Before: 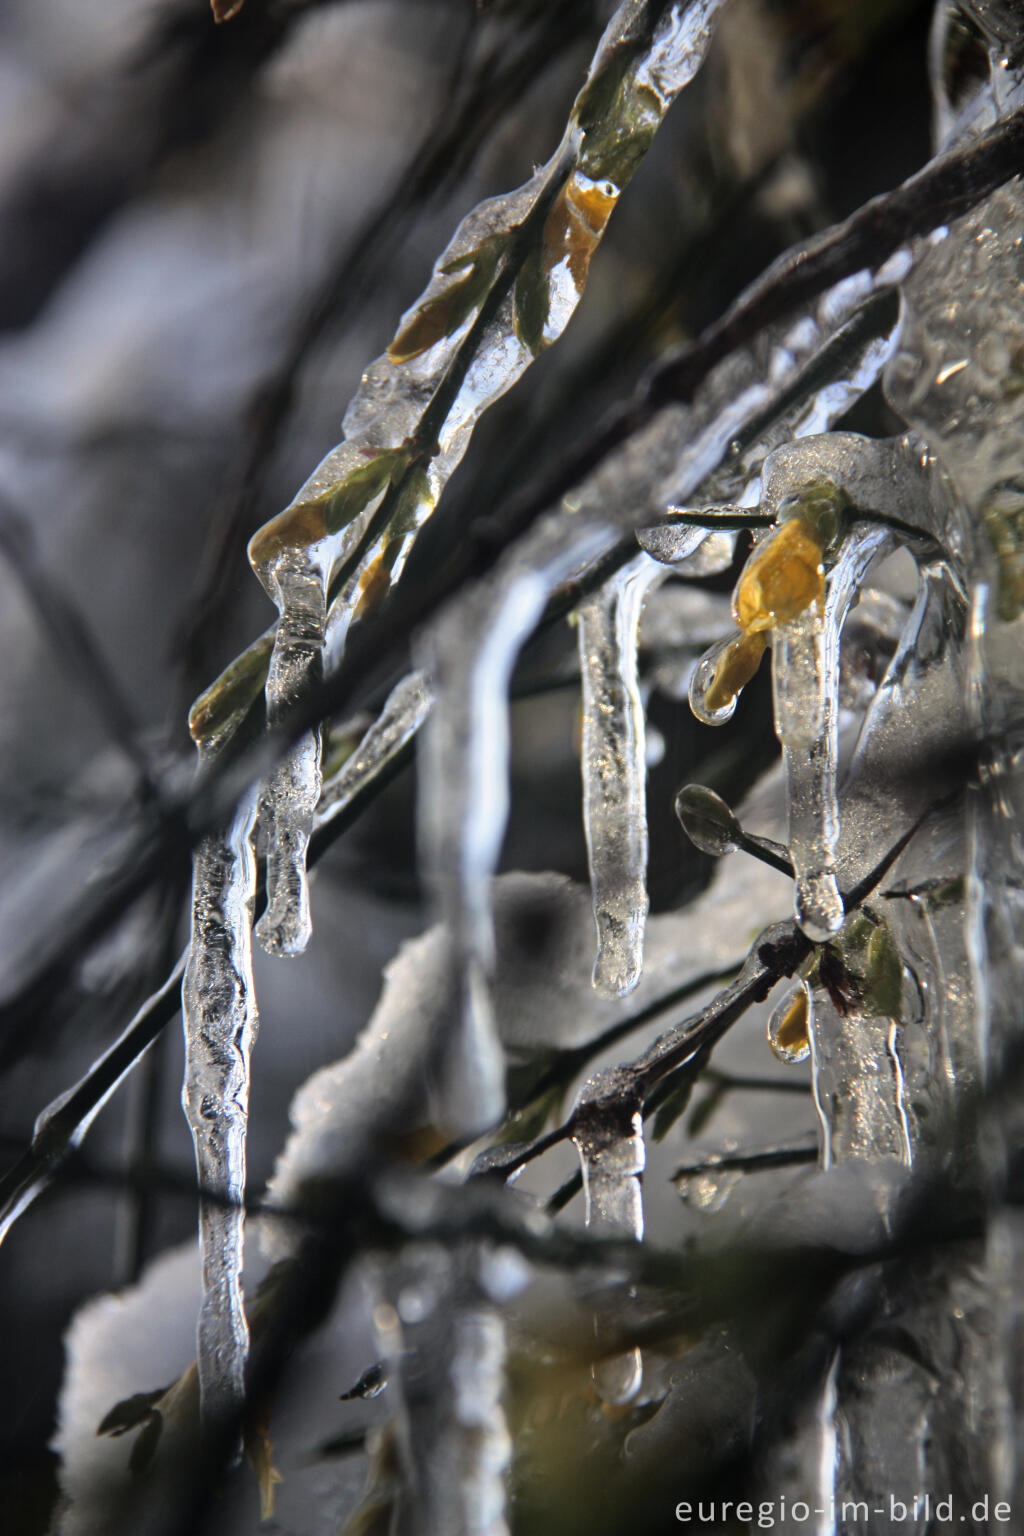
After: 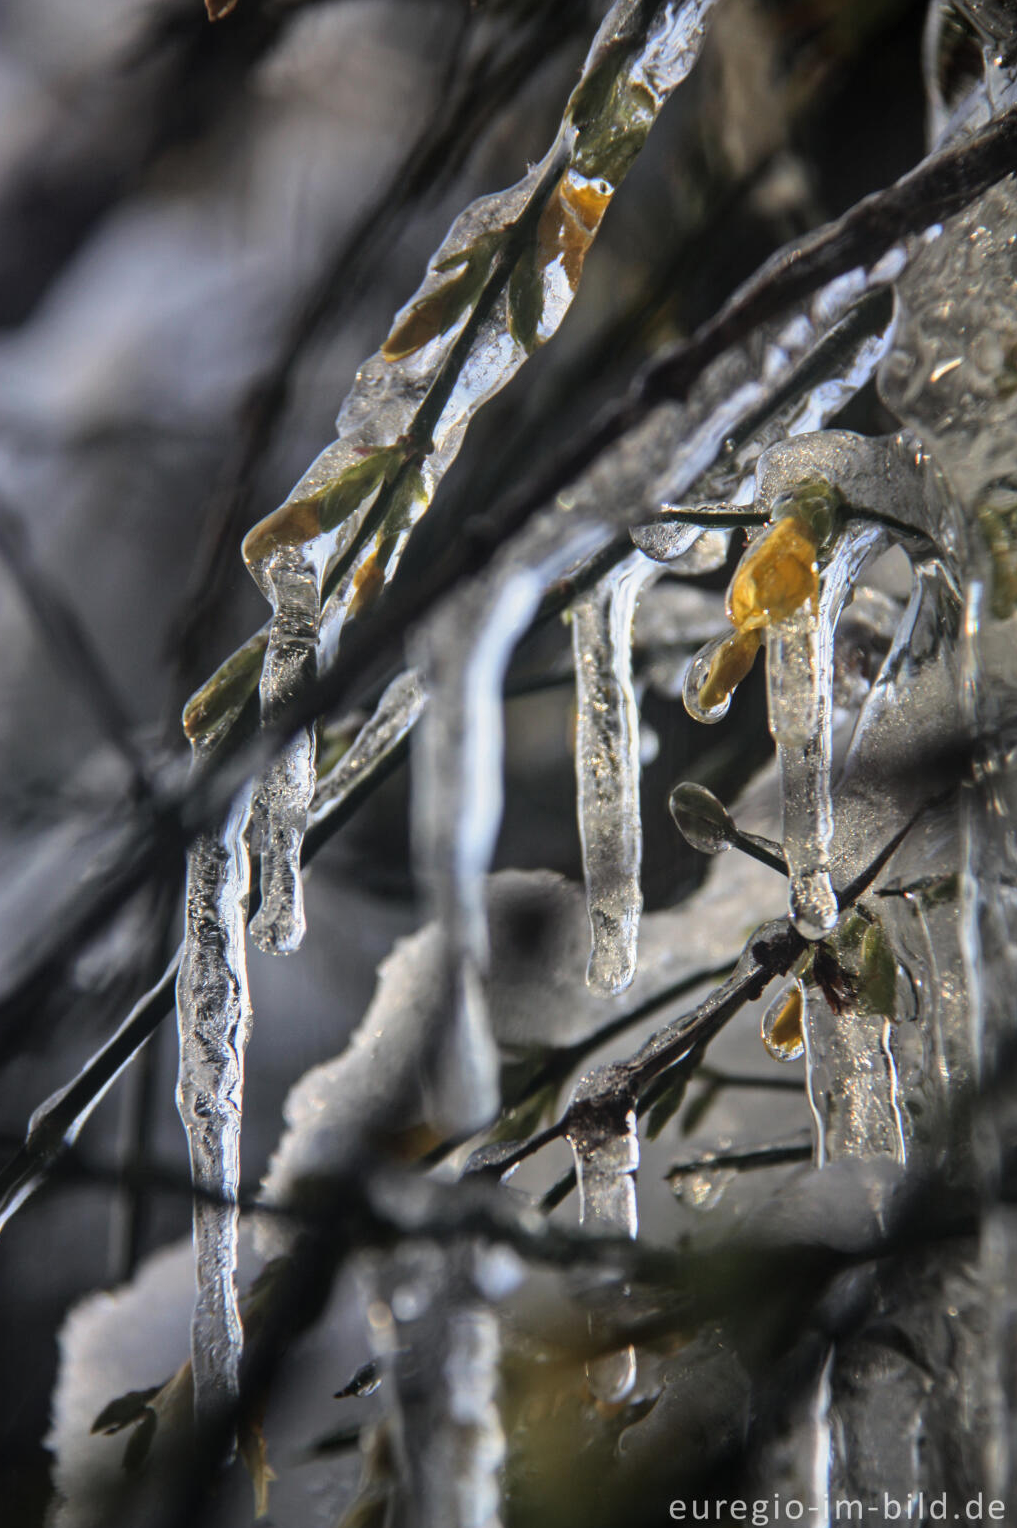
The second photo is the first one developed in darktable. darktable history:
crop and rotate: left 0.614%, top 0.179%, bottom 0.309%
local contrast: detail 110%
